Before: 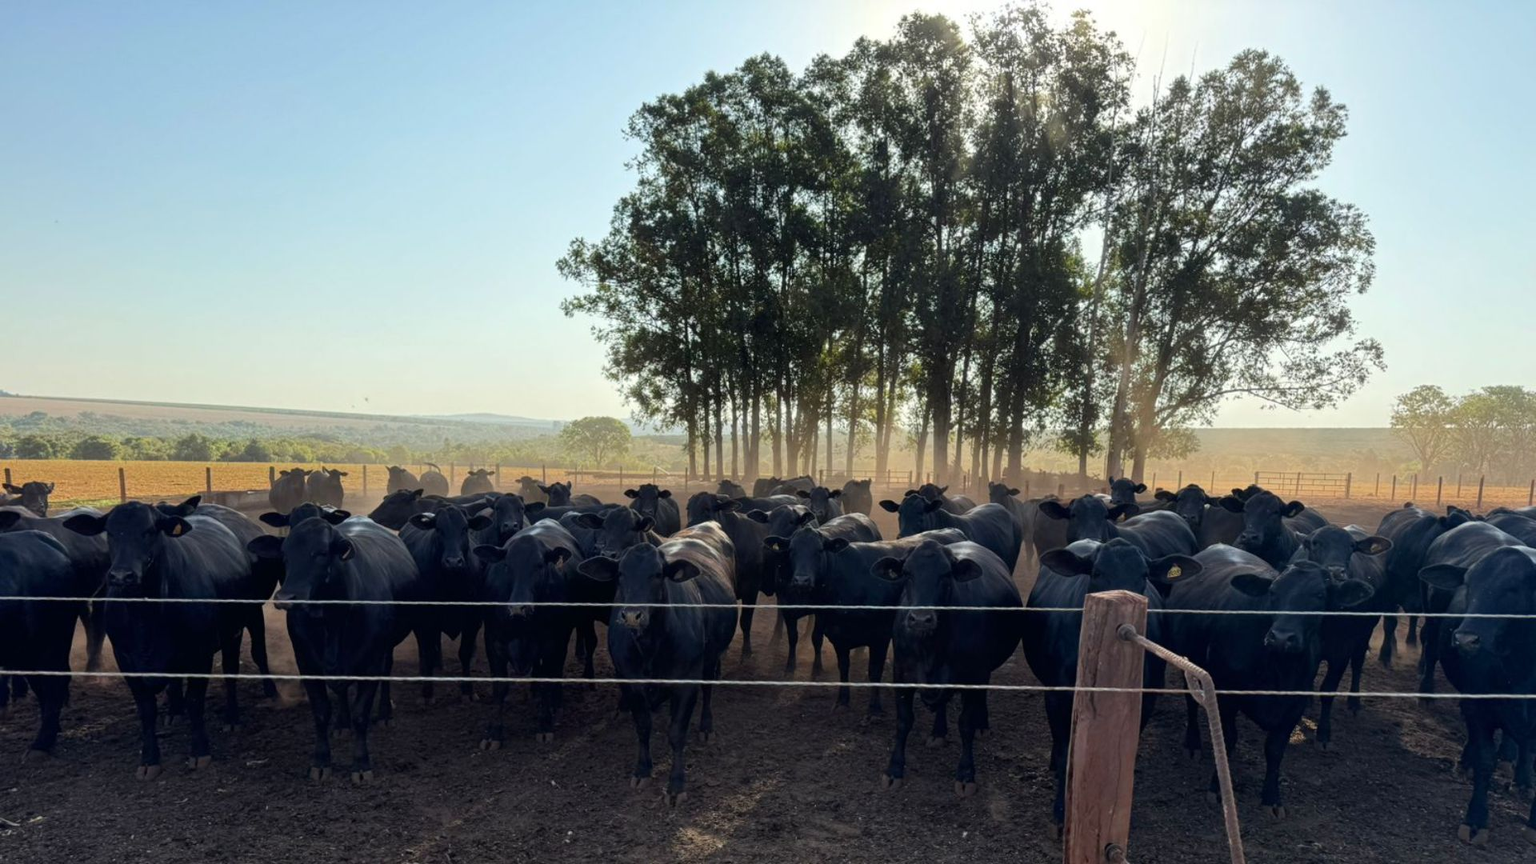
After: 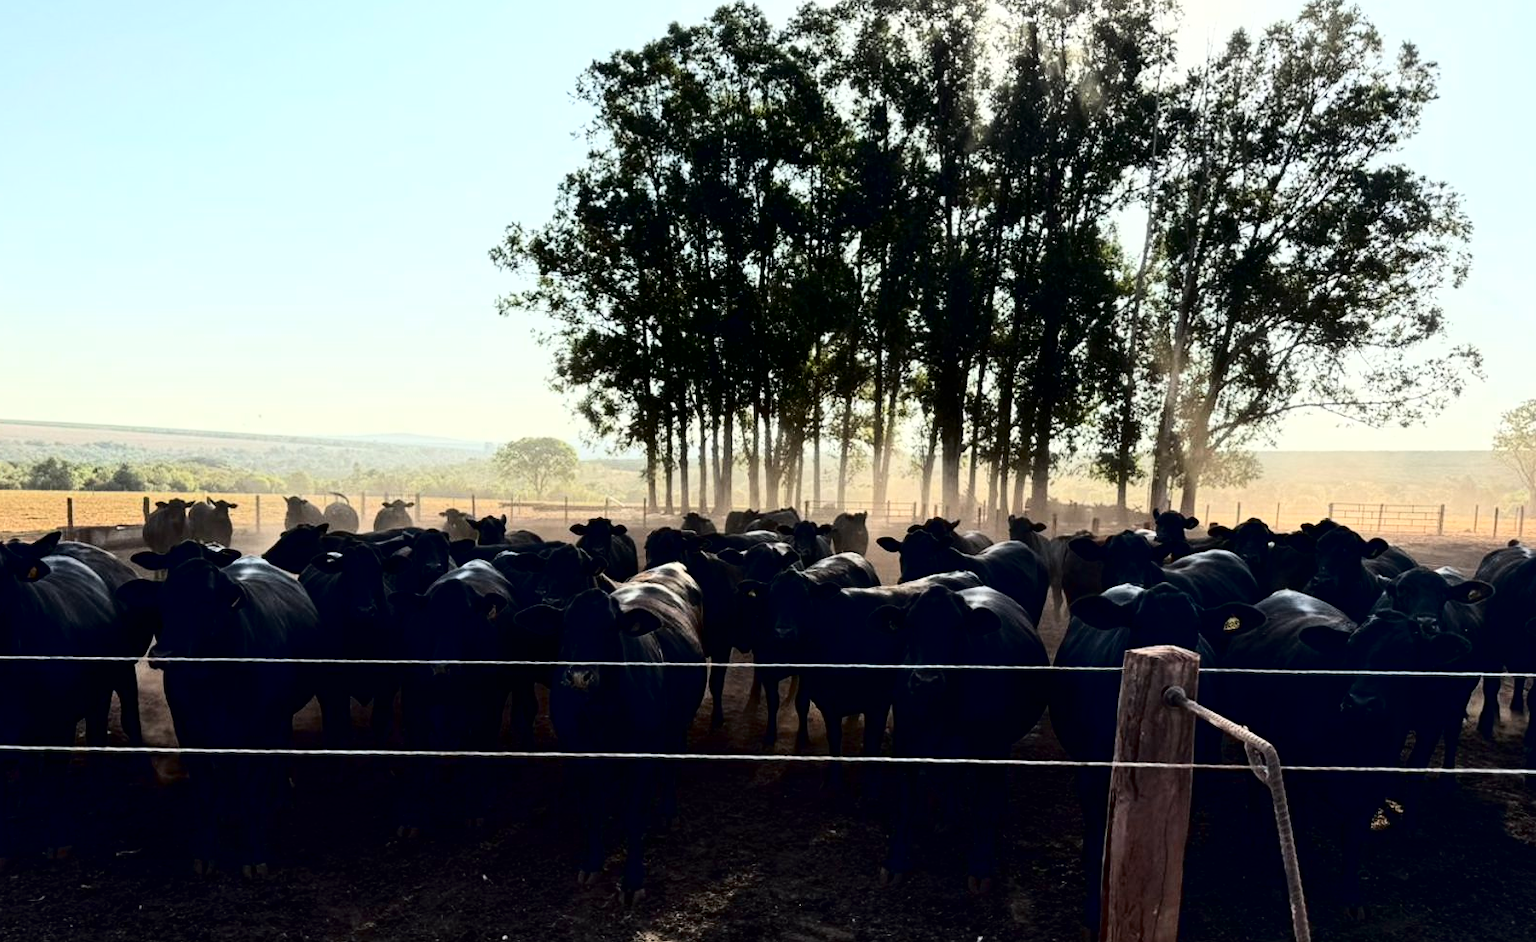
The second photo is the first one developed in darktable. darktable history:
tone curve: curves: ch0 [(0, 0) (0.003, 0.002) (0.011, 0.002) (0.025, 0.002) (0.044, 0.002) (0.069, 0.002) (0.1, 0.003) (0.136, 0.008) (0.177, 0.03) (0.224, 0.058) (0.277, 0.139) (0.335, 0.233) (0.399, 0.363) (0.468, 0.506) (0.543, 0.649) (0.623, 0.781) (0.709, 0.88) (0.801, 0.956) (0.898, 0.994) (1, 1)], color space Lab, independent channels, preserve colors none
crop: left 9.834%, top 6.285%, right 7.005%, bottom 2.321%
